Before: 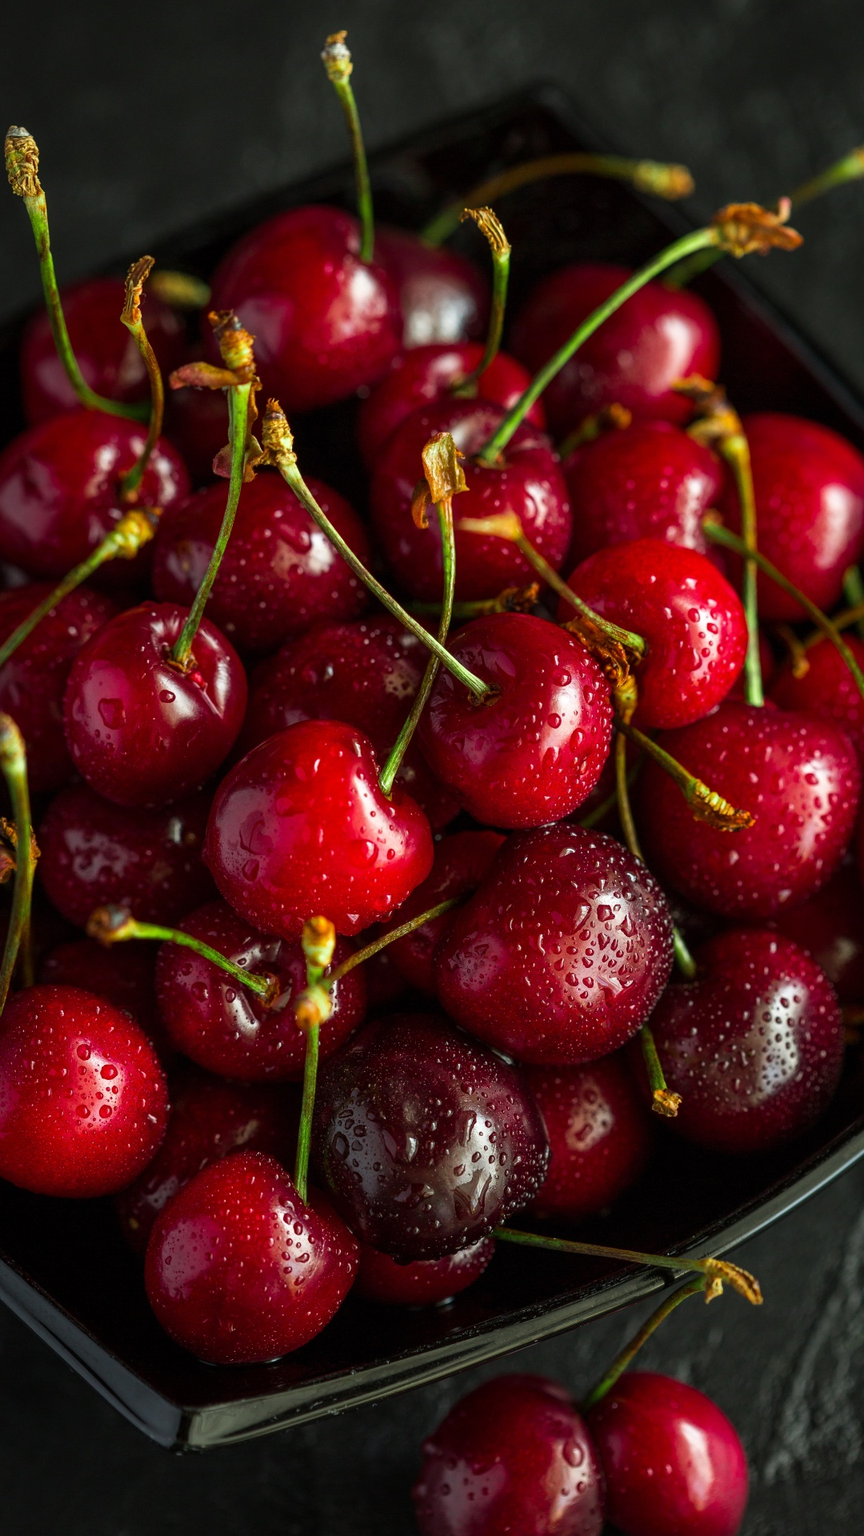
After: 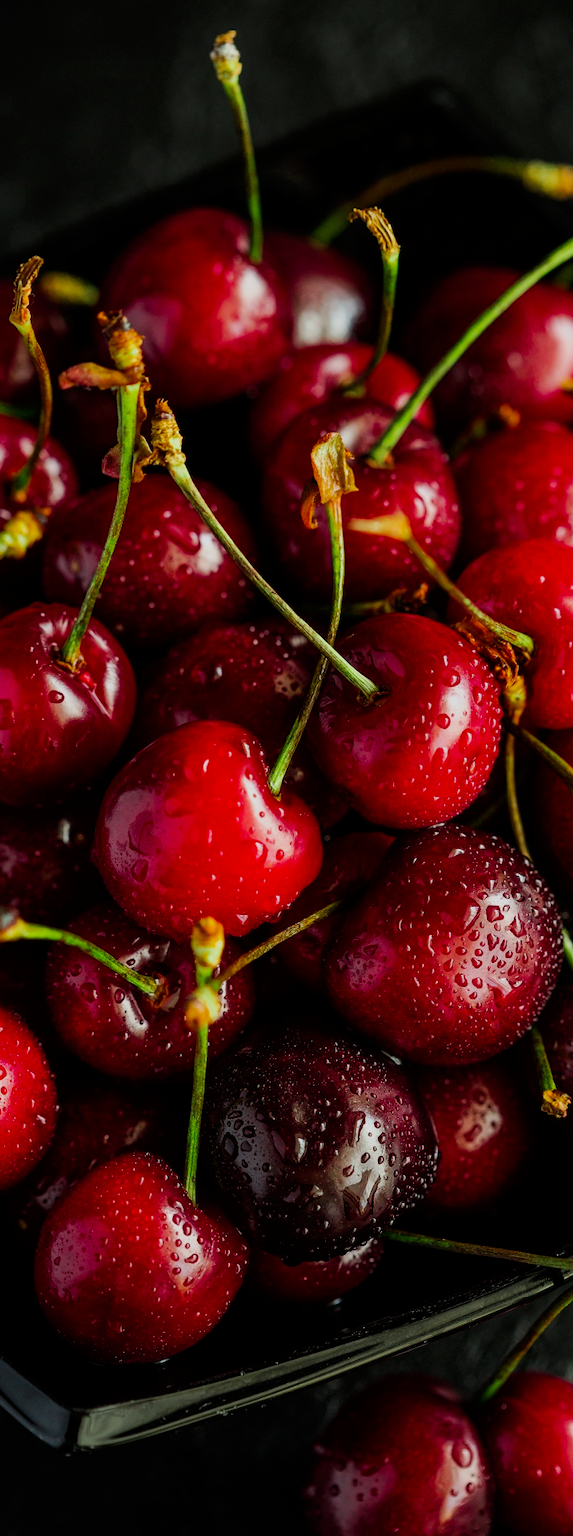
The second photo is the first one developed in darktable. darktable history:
crop and rotate: left 12.893%, right 20.658%
tone curve: curves: ch0 [(0.003, 0) (0.066, 0.023) (0.149, 0.094) (0.264, 0.238) (0.395, 0.401) (0.517, 0.553) (0.716, 0.743) (0.813, 0.846) (1, 1)]; ch1 [(0, 0) (0.164, 0.115) (0.337, 0.332) (0.39, 0.398) (0.464, 0.461) (0.501, 0.5) (0.521, 0.529) (0.571, 0.588) (0.652, 0.681) (0.733, 0.749) (0.811, 0.796) (1, 1)]; ch2 [(0, 0) (0.337, 0.382) (0.464, 0.476) (0.501, 0.502) (0.527, 0.54) (0.556, 0.567) (0.6, 0.59) (0.687, 0.675) (1, 1)], preserve colors none
filmic rgb: black relative exposure -7.99 EV, white relative exposure 3.93 EV, hardness 4.27, preserve chrominance max RGB, color science v6 (2022), contrast in shadows safe, contrast in highlights safe
